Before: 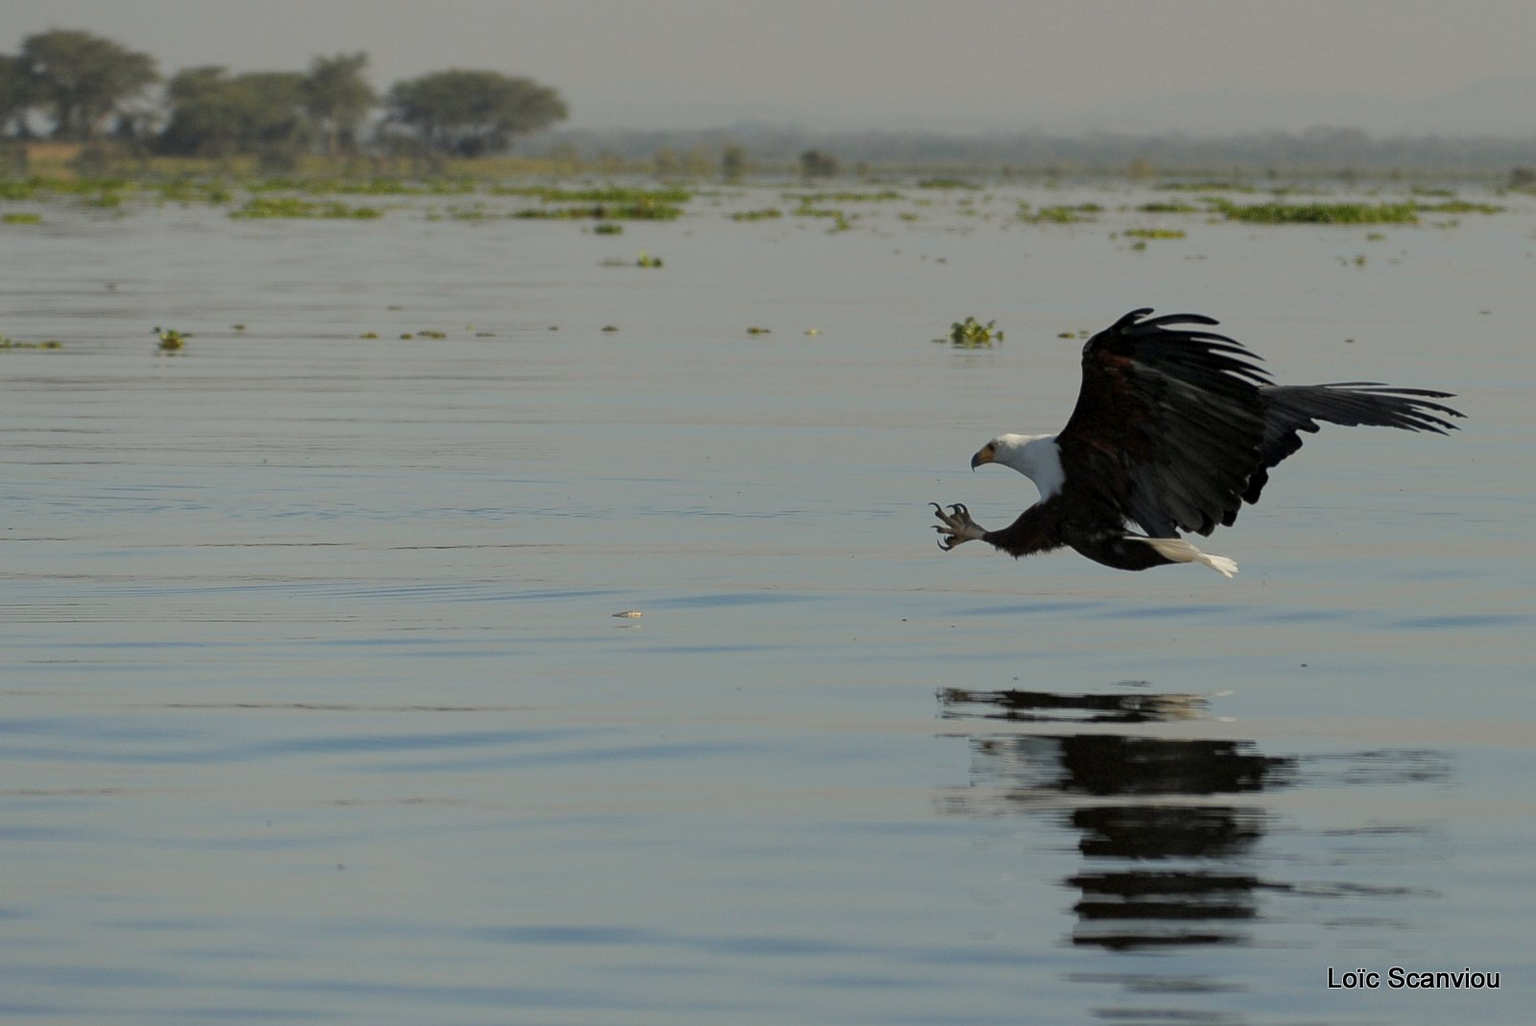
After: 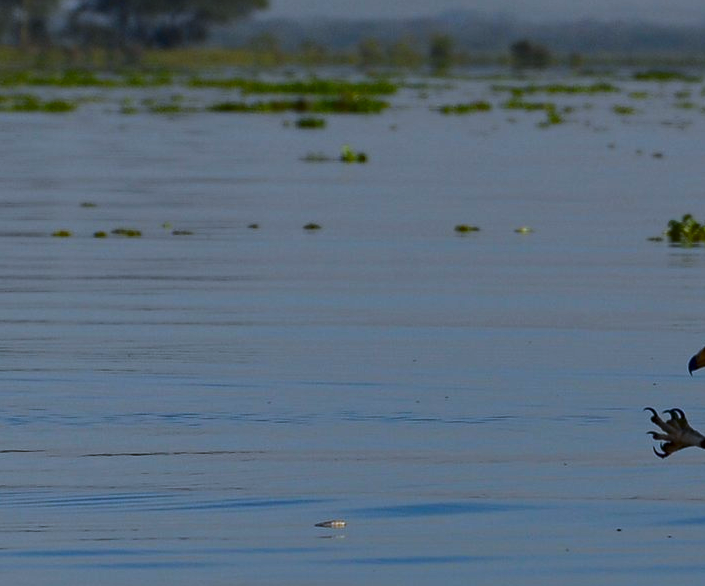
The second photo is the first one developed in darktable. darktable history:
haze removal: adaptive false
white balance: red 0.948, green 1.02, blue 1.176
contrast brightness saturation: brightness -0.25, saturation 0.2
crop: left 20.248%, top 10.86%, right 35.675%, bottom 34.321%
